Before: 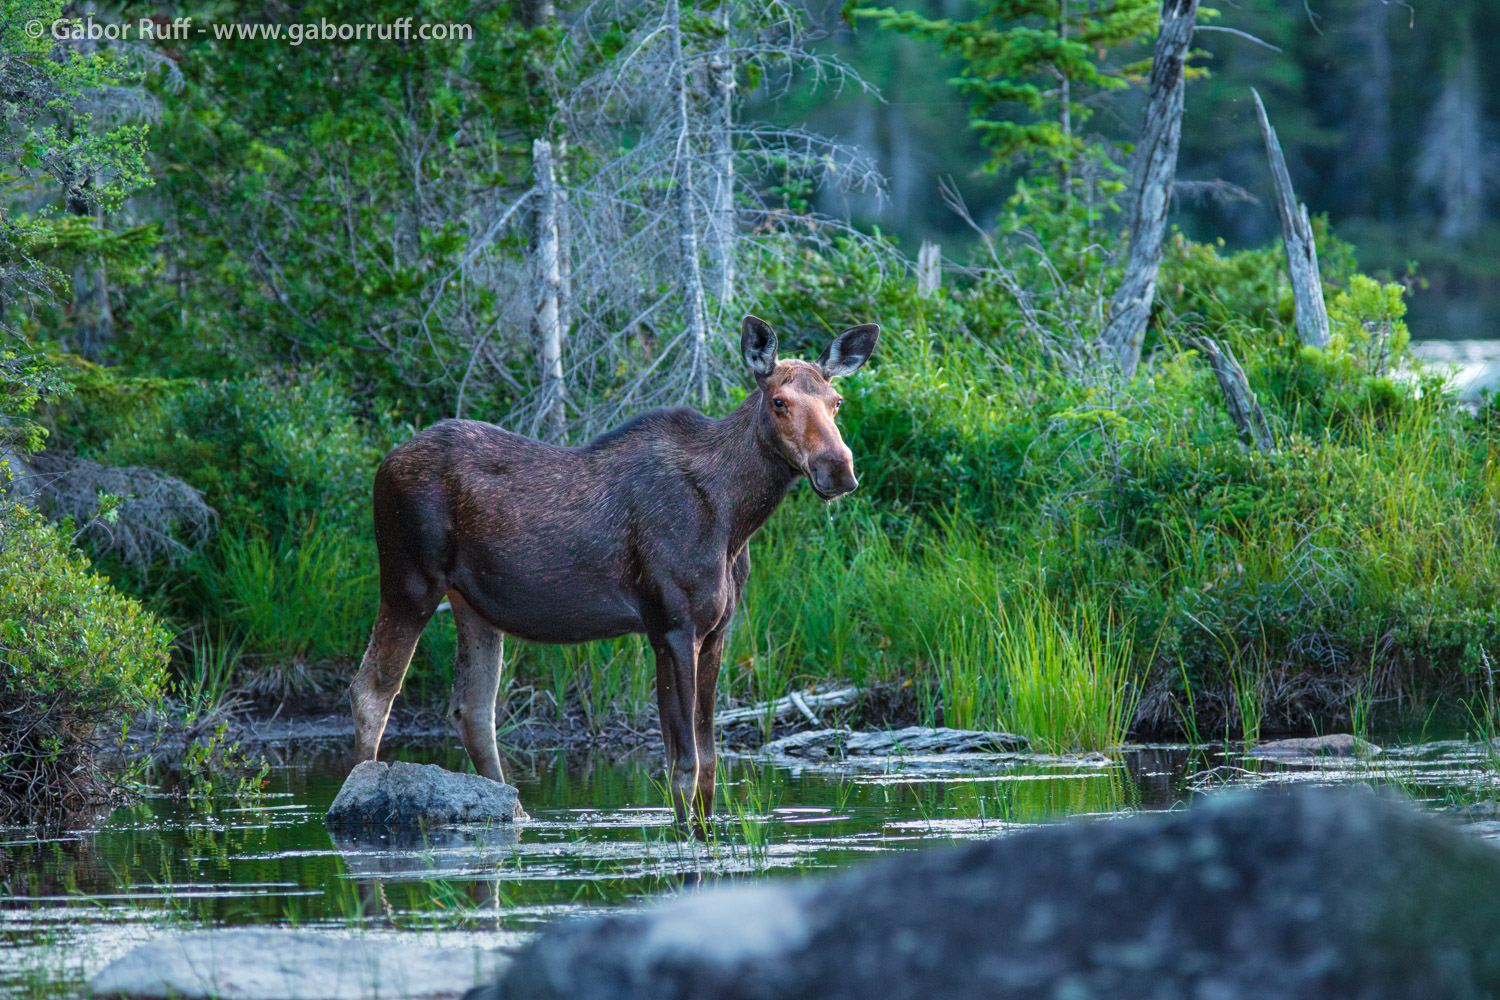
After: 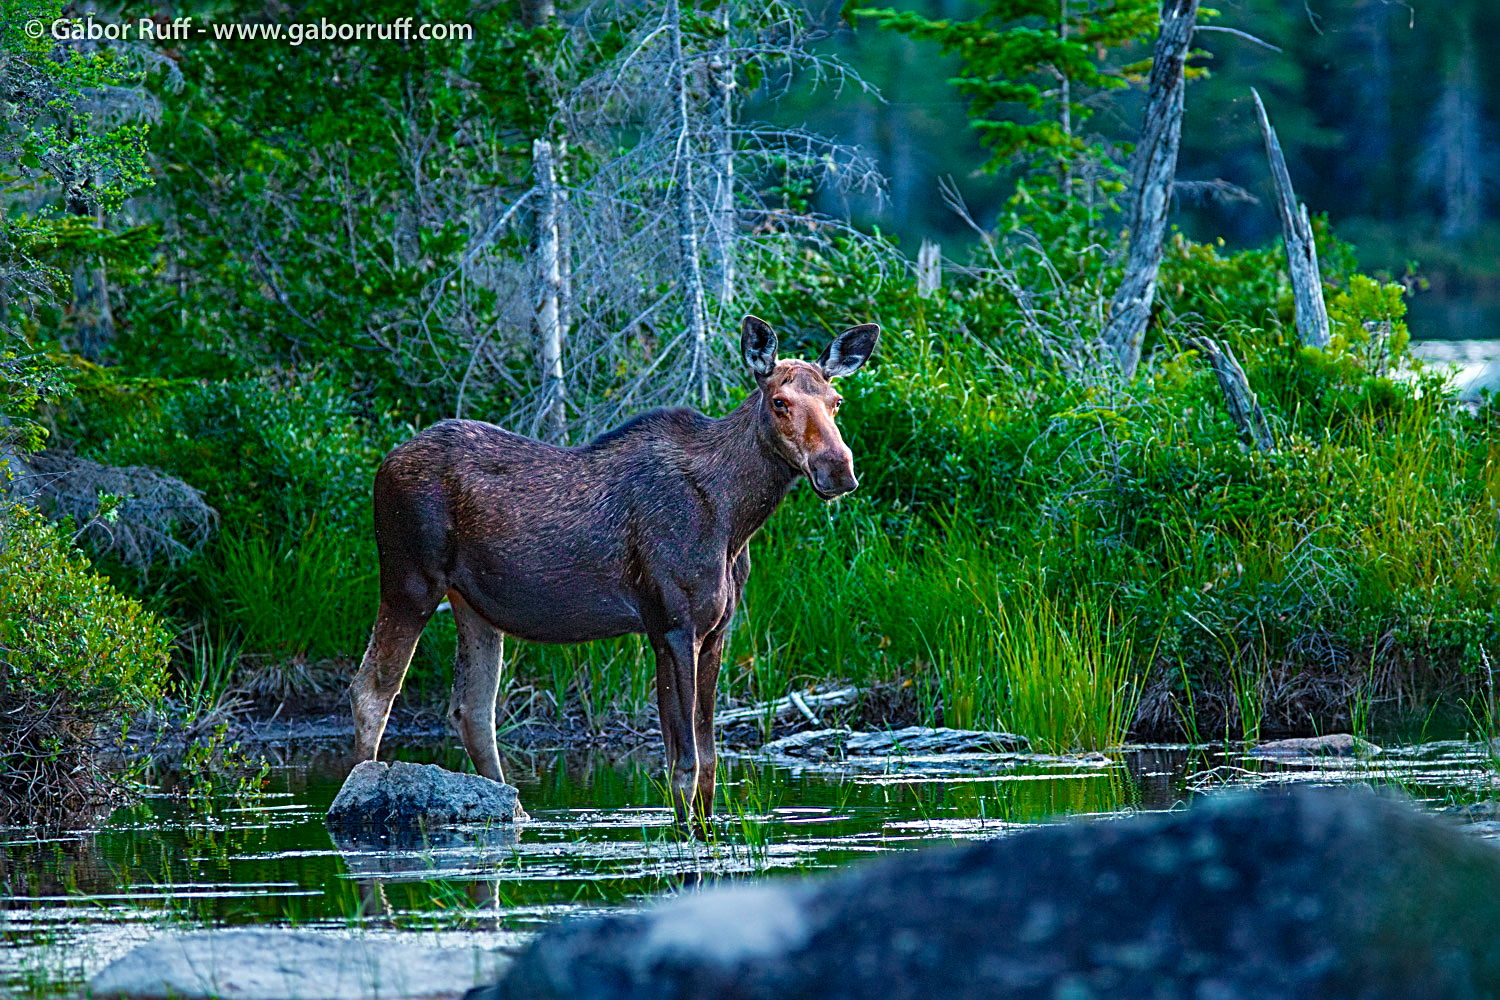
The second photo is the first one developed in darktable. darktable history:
color balance rgb: perceptual saturation grading › global saturation 29.378%, global vibrance 6.797%, saturation formula JzAzBz (2021)
sharpen: radius 3.001, amount 0.772
